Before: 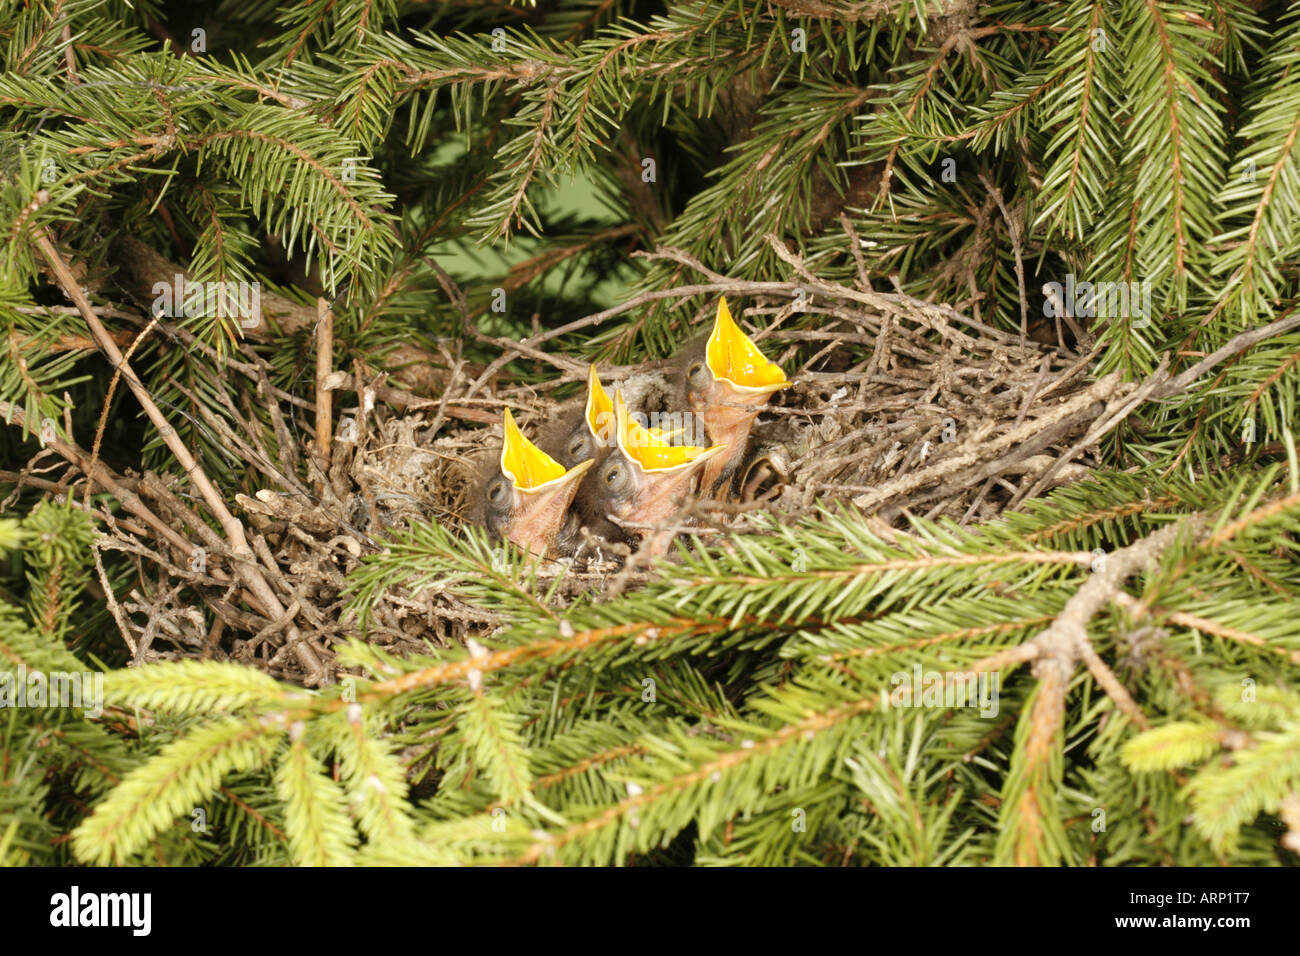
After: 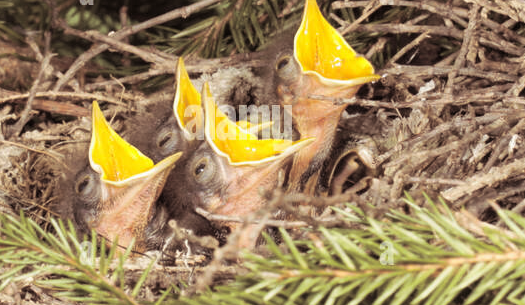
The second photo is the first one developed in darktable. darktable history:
split-toning: shadows › saturation 0.24, highlights › hue 54°, highlights › saturation 0.24
crop: left 31.751%, top 32.172%, right 27.8%, bottom 35.83%
